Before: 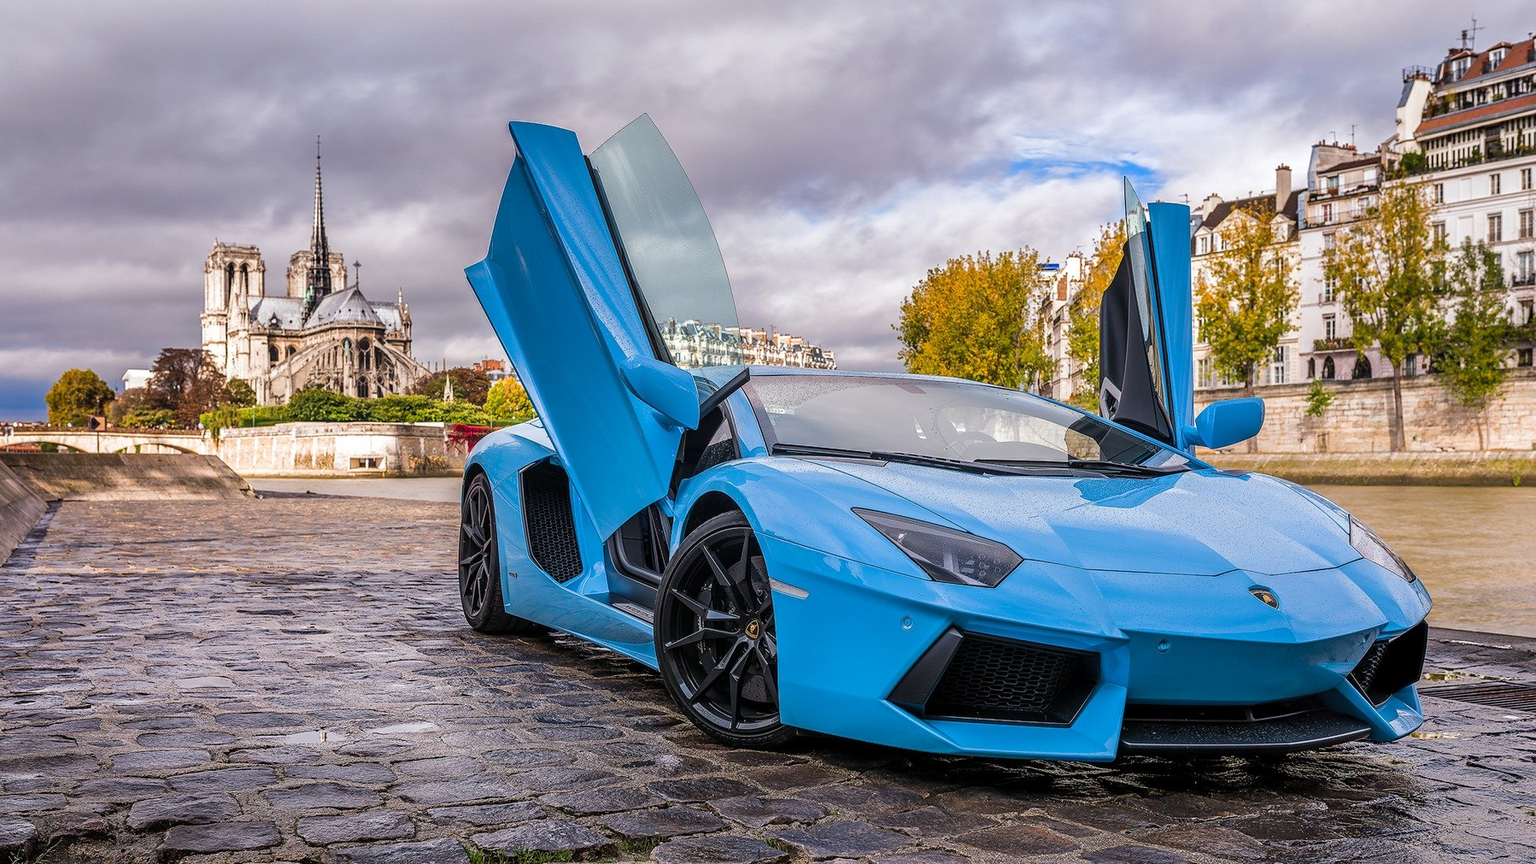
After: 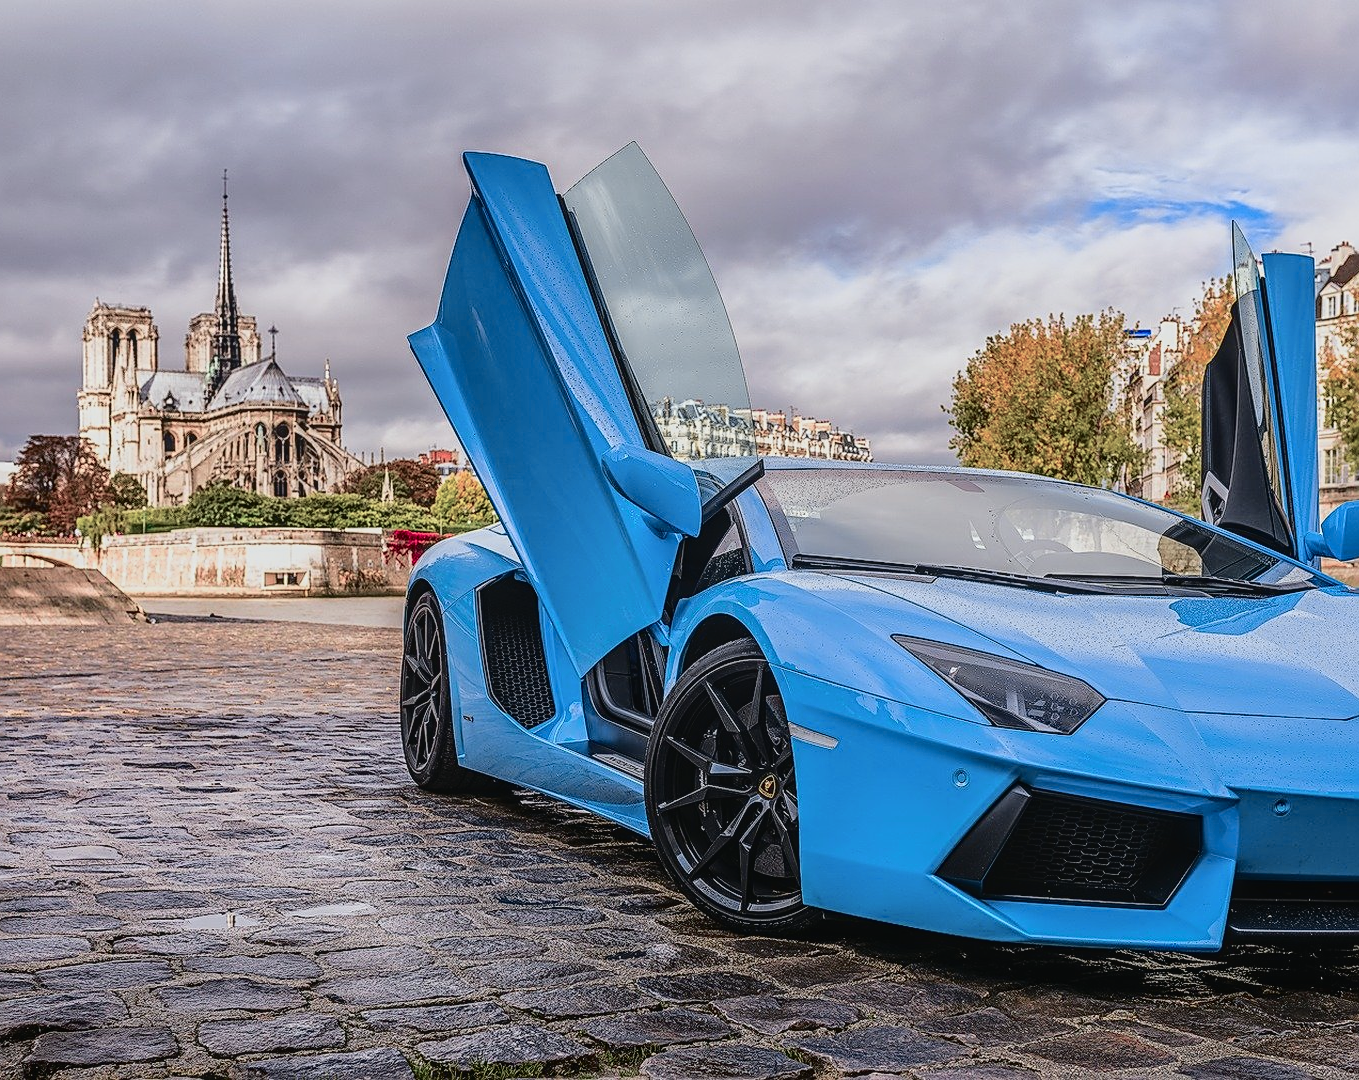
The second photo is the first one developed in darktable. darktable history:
sharpen: on, module defaults
exposure: exposure -0.021 EV, compensate highlight preservation false
crop and rotate: left 9.061%, right 20.142%
tone curve: curves: ch0 [(0, 0.009) (0.105, 0.054) (0.195, 0.132) (0.289, 0.278) (0.384, 0.391) (0.513, 0.53) (0.66, 0.667) (0.895, 0.863) (1, 0.919)]; ch1 [(0, 0) (0.161, 0.092) (0.35, 0.33) (0.403, 0.395) (0.456, 0.469) (0.502, 0.499) (0.519, 0.514) (0.576, 0.584) (0.642, 0.658) (0.701, 0.742) (1, 0.942)]; ch2 [(0, 0) (0.371, 0.362) (0.437, 0.437) (0.501, 0.5) (0.53, 0.528) (0.569, 0.564) (0.619, 0.58) (0.883, 0.752) (1, 0.929)], color space Lab, independent channels, preserve colors none
local contrast: detail 110%
